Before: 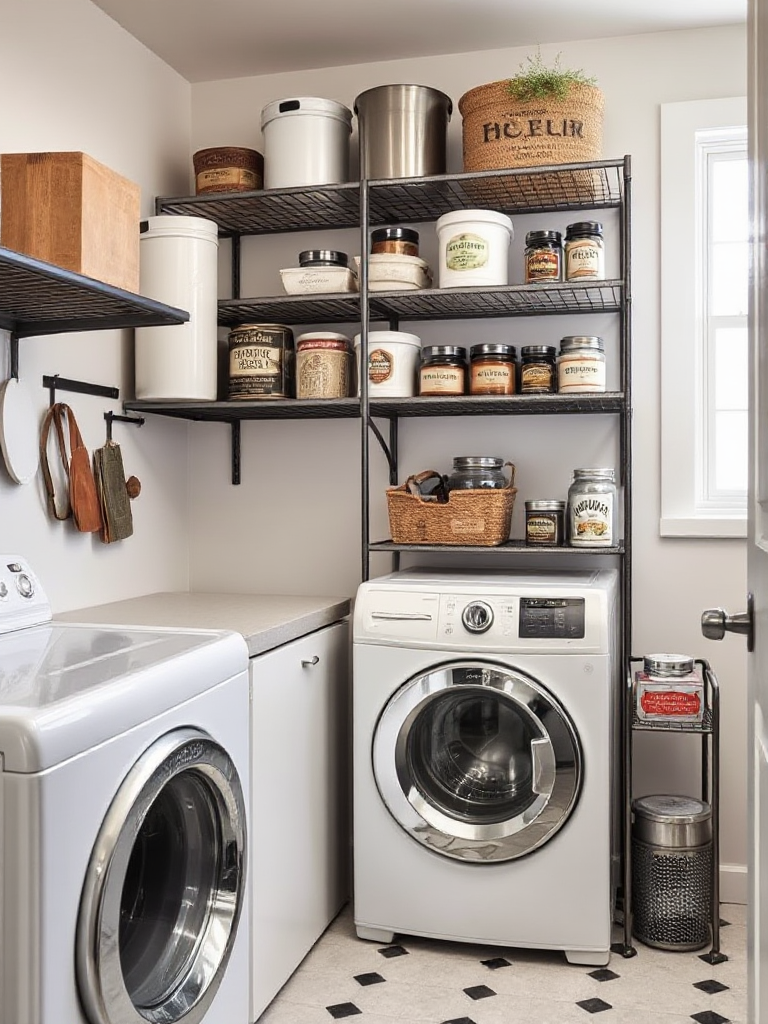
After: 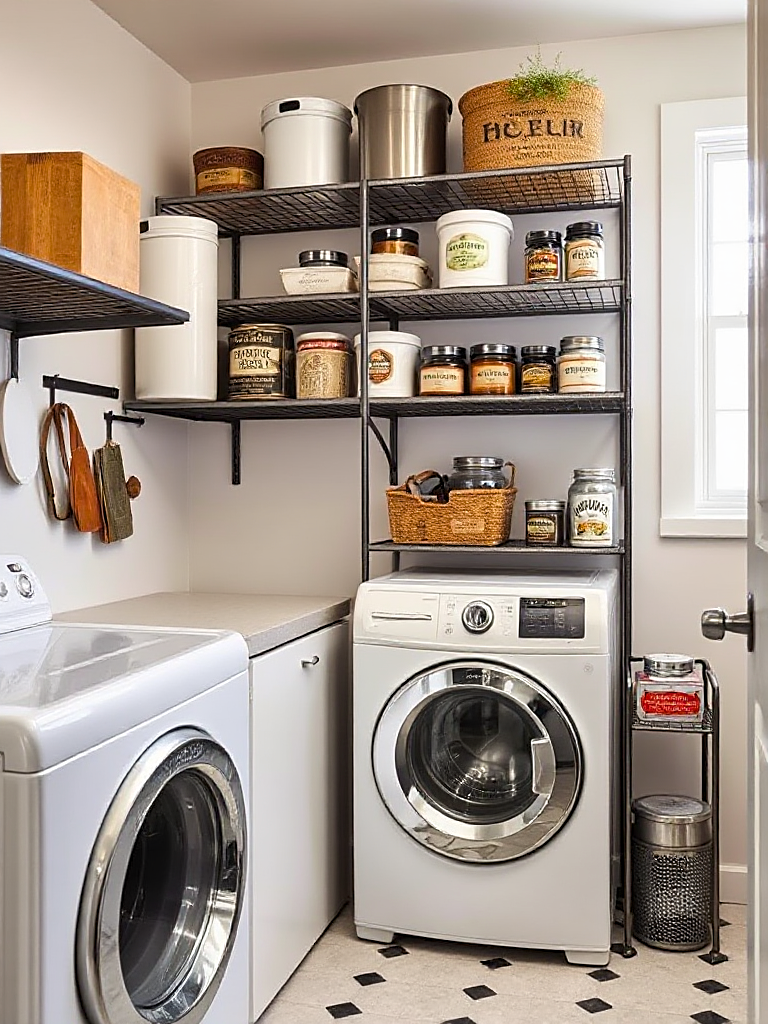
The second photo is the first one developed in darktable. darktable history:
sharpen: on, module defaults
color balance rgb: perceptual saturation grading › global saturation 31.258%, global vibrance 20%
